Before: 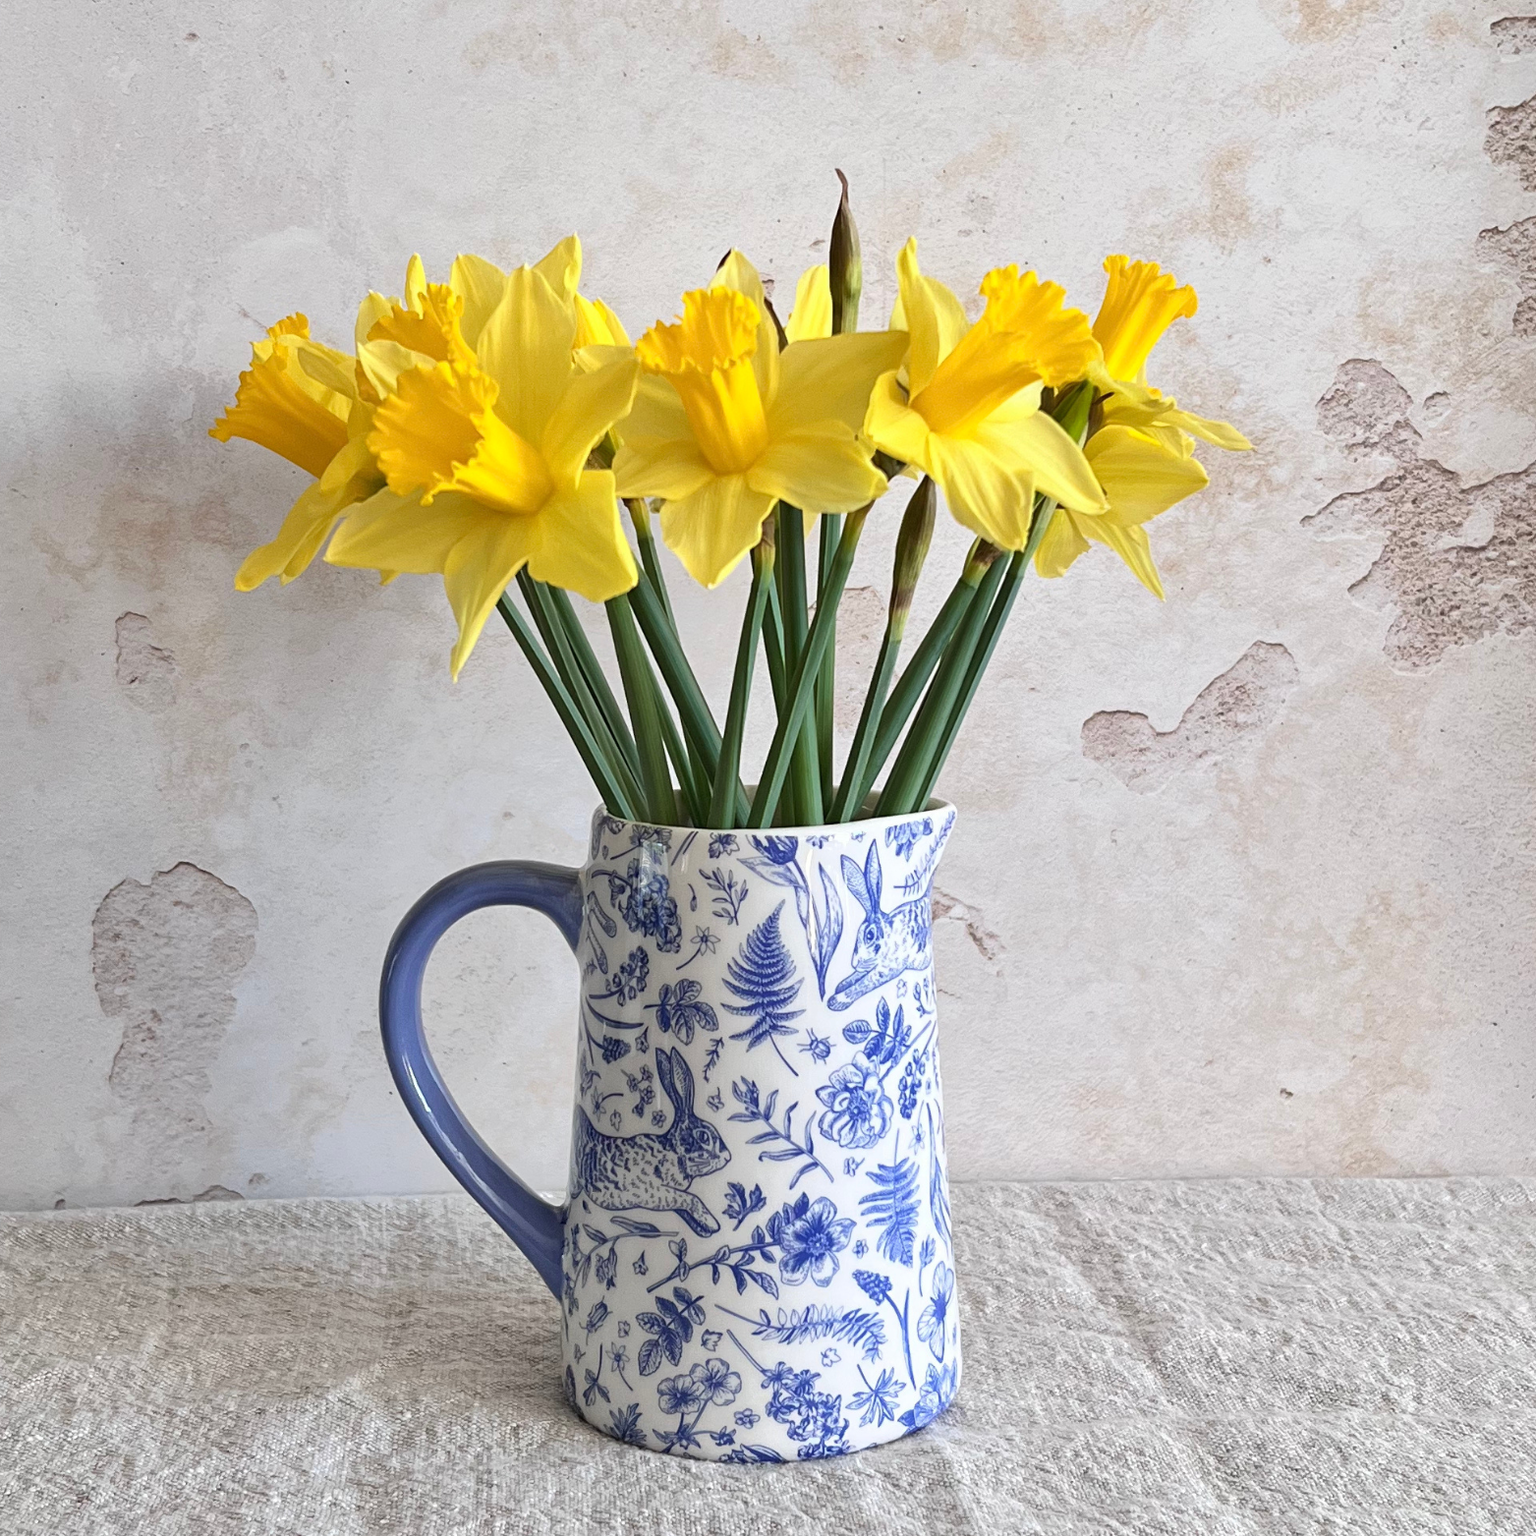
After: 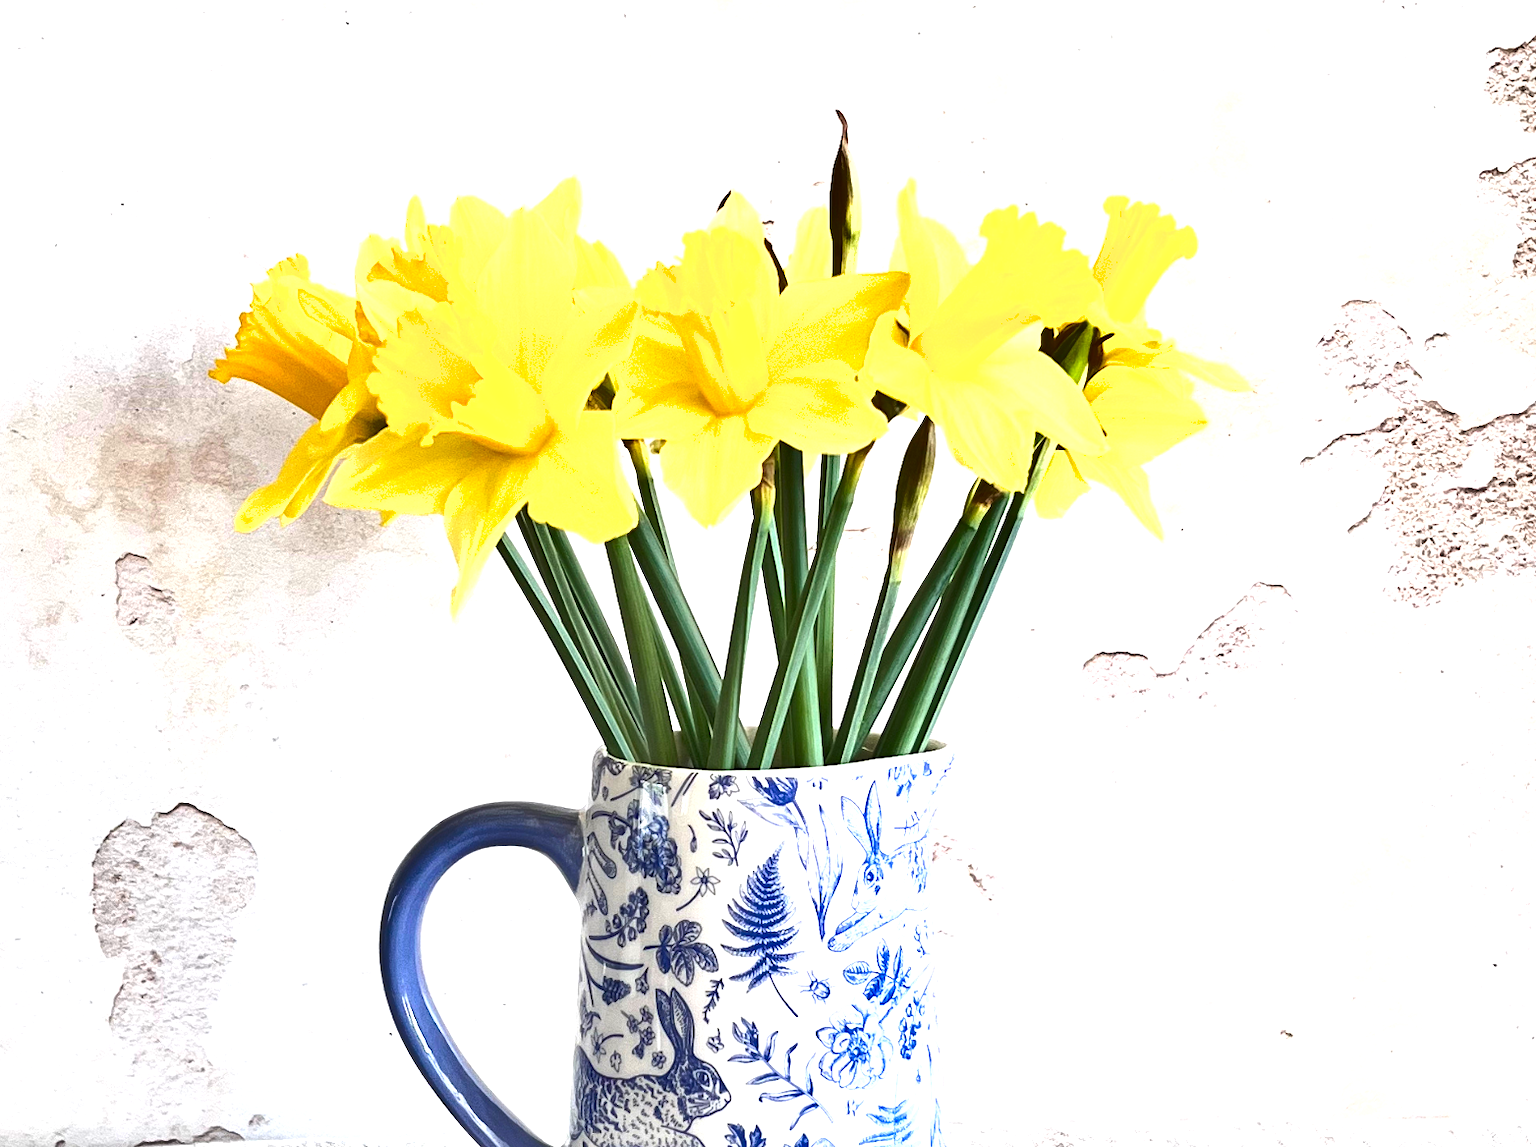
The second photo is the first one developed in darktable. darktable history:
crop: top 3.84%, bottom 21.381%
shadows and highlights: shadows 20.83, highlights -37.05, soften with gaussian
exposure: black level correction 0, exposure 1.402 EV, compensate highlight preservation false
